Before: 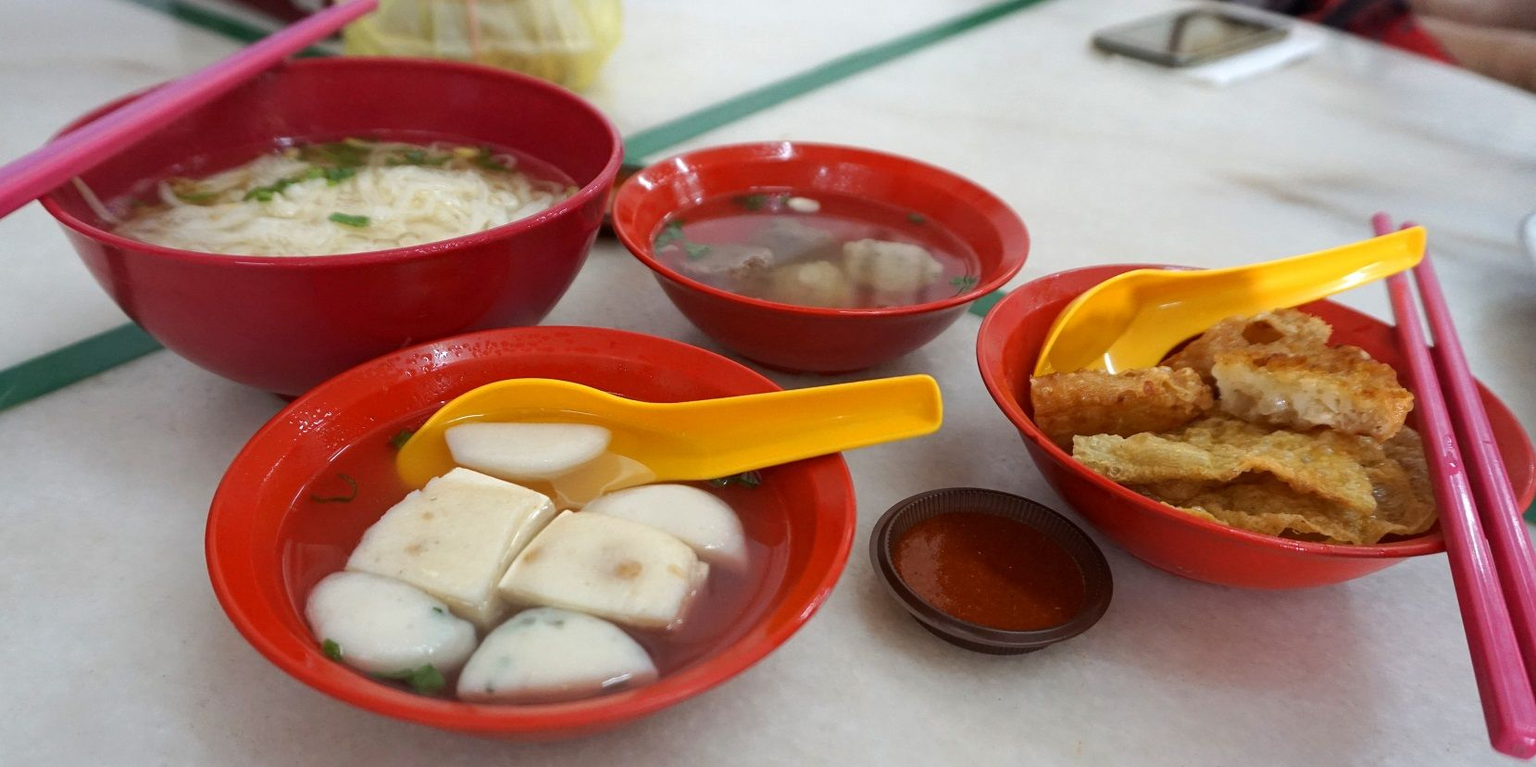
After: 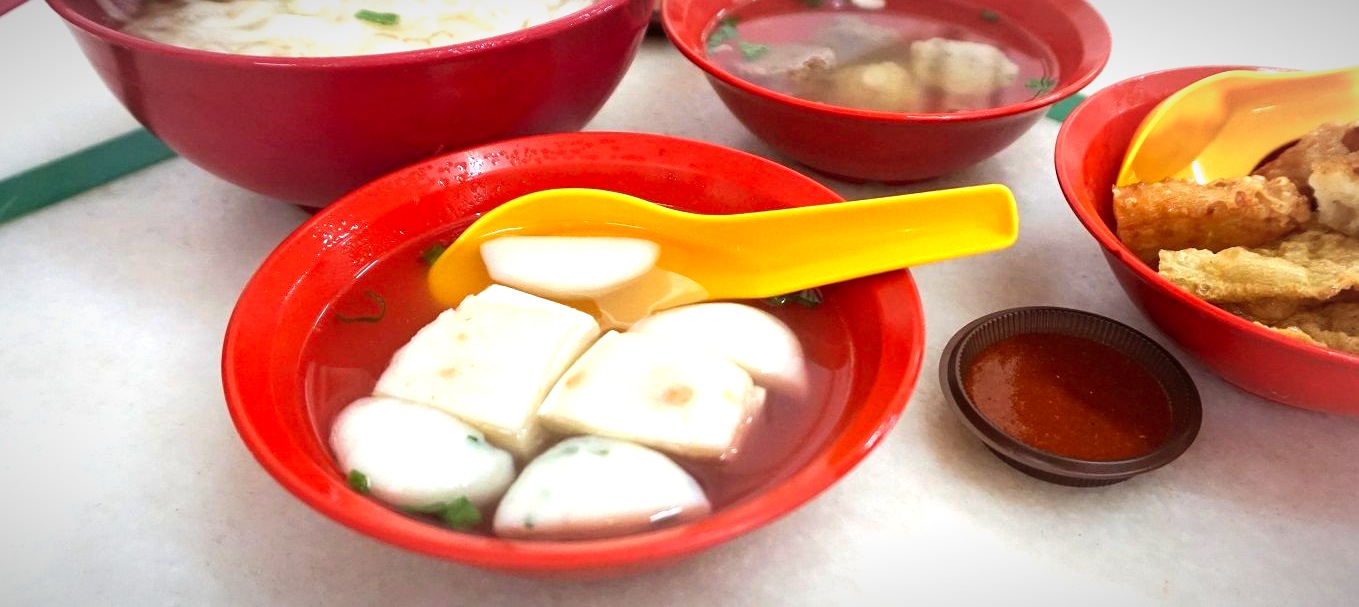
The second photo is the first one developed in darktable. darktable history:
crop: top 26.689%, right 18.038%
tone equalizer: edges refinement/feathering 500, mask exposure compensation -1.57 EV, preserve details no
vignetting: fall-off radius 69.22%, automatic ratio true
velvia: on, module defaults
levels: levels [0, 0.374, 0.749]
sharpen: radius 5.287, amount 0.313, threshold 26.435
